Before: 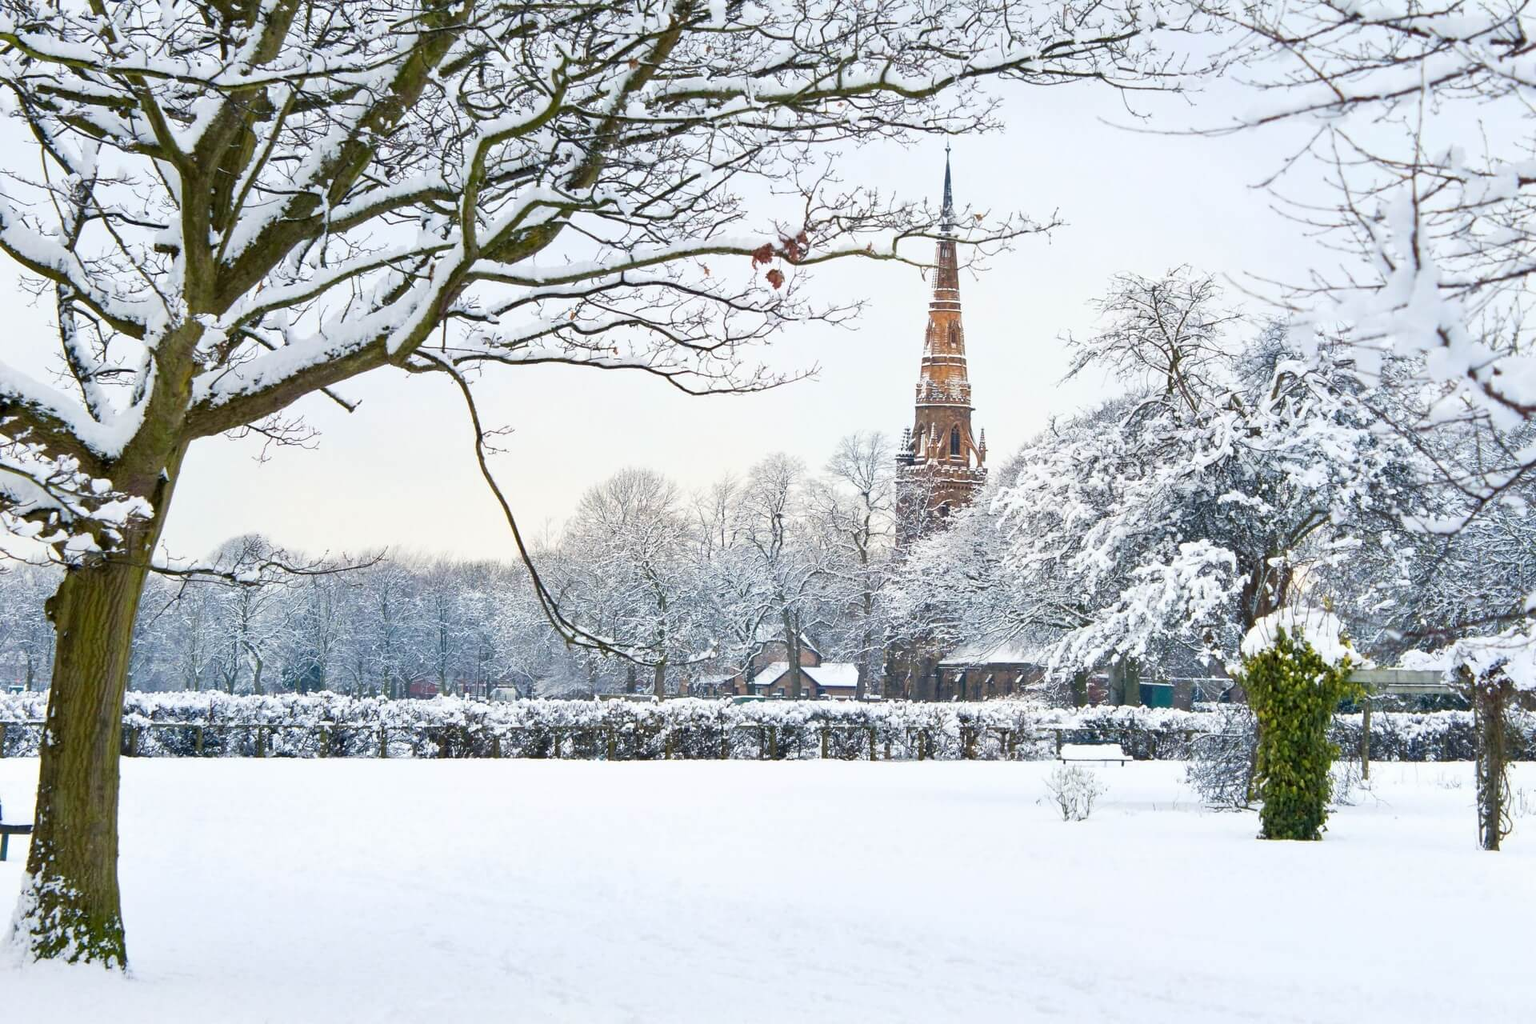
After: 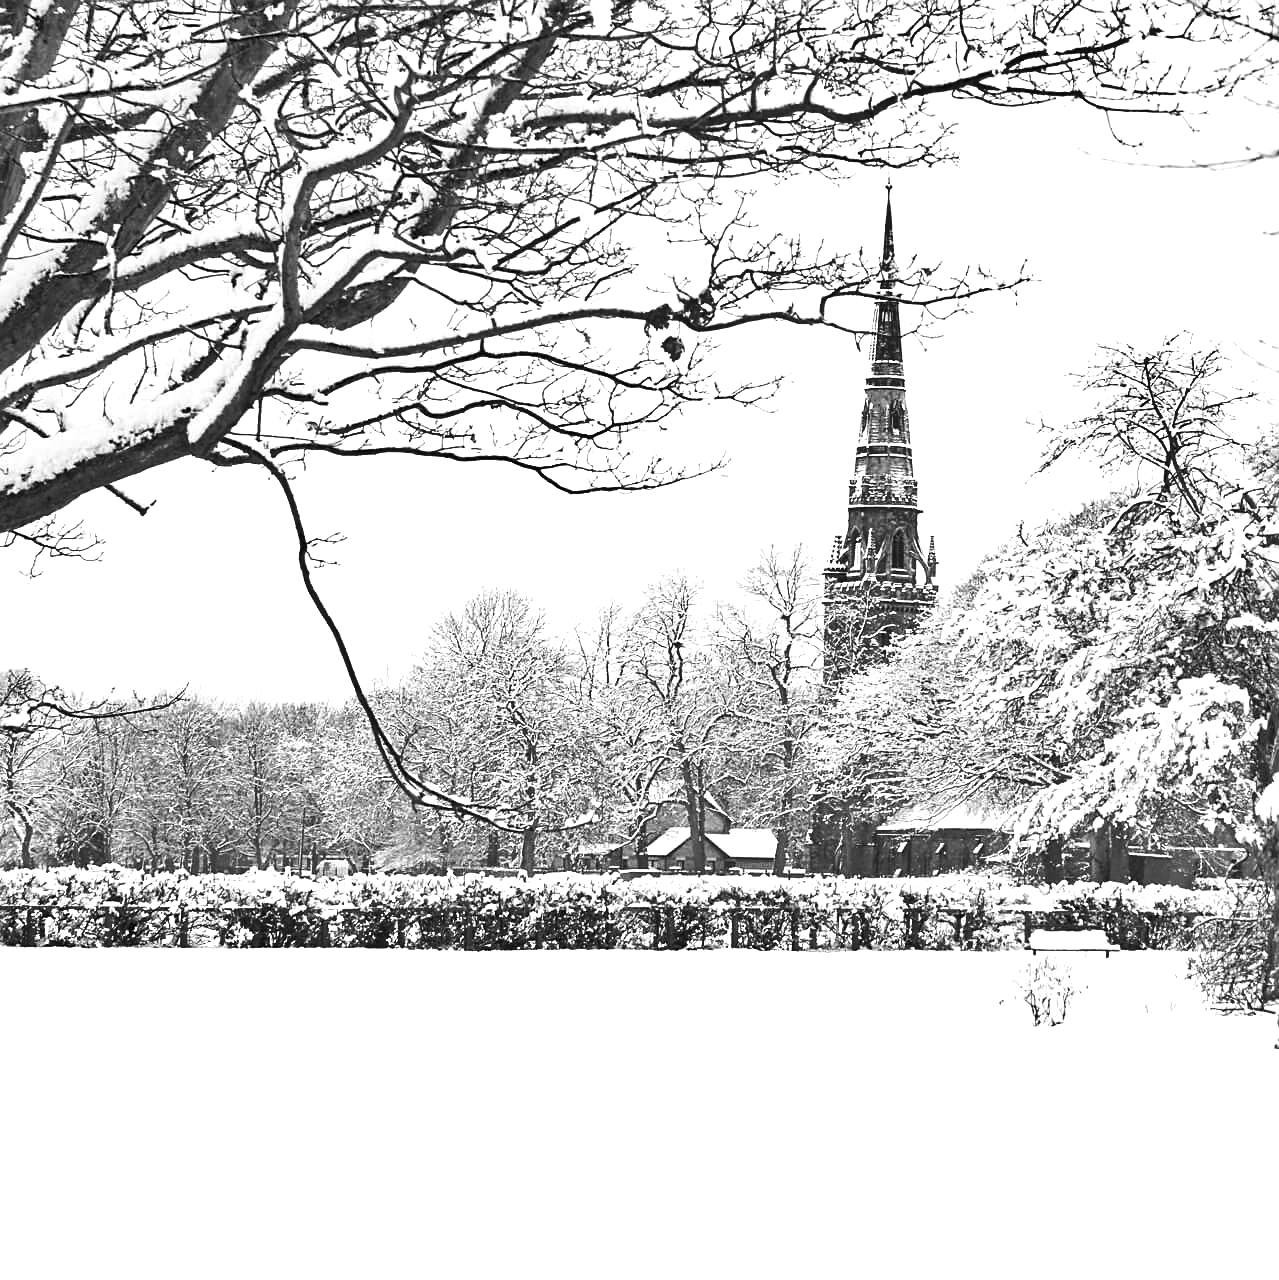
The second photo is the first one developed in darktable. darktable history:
contrast brightness saturation: contrast 0.09, saturation 0.28
crop: left 15.419%, right 17.914%
exposure: exposure 0.6 EV, compensate highlight preservation false
monochrome: on, module defaults
shadows and highlights: highlights color adjustment 0%, low approximation 0.01, soften with gaussian
sharpen: on, module defaults
white balance: red 0.978, blue 0.999
